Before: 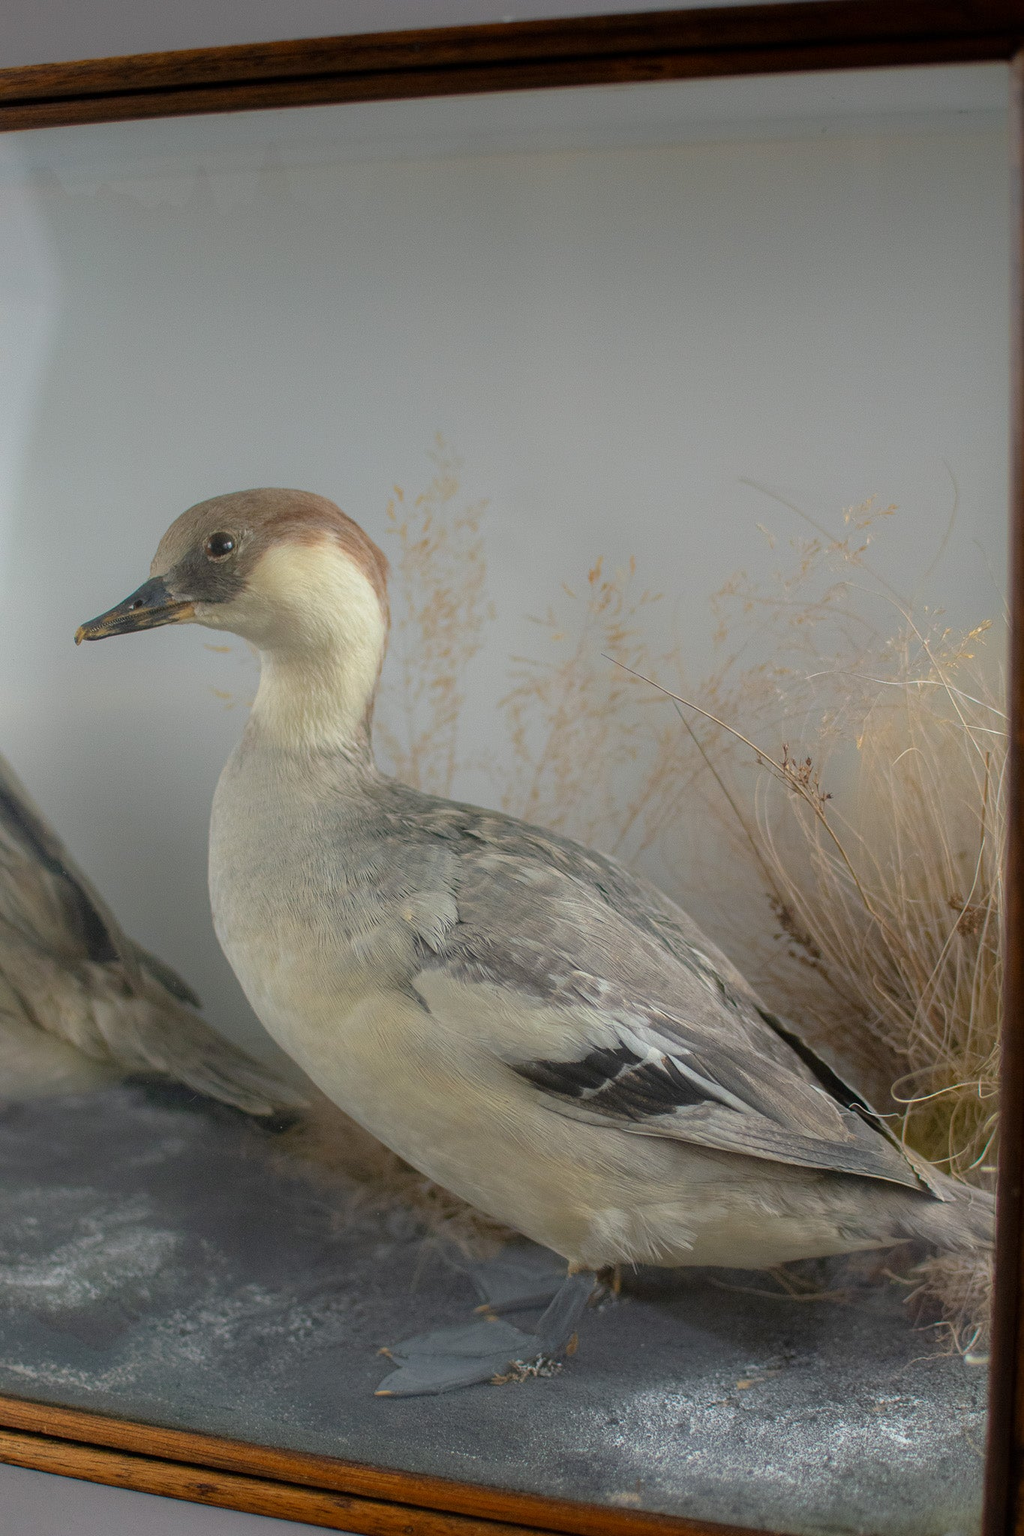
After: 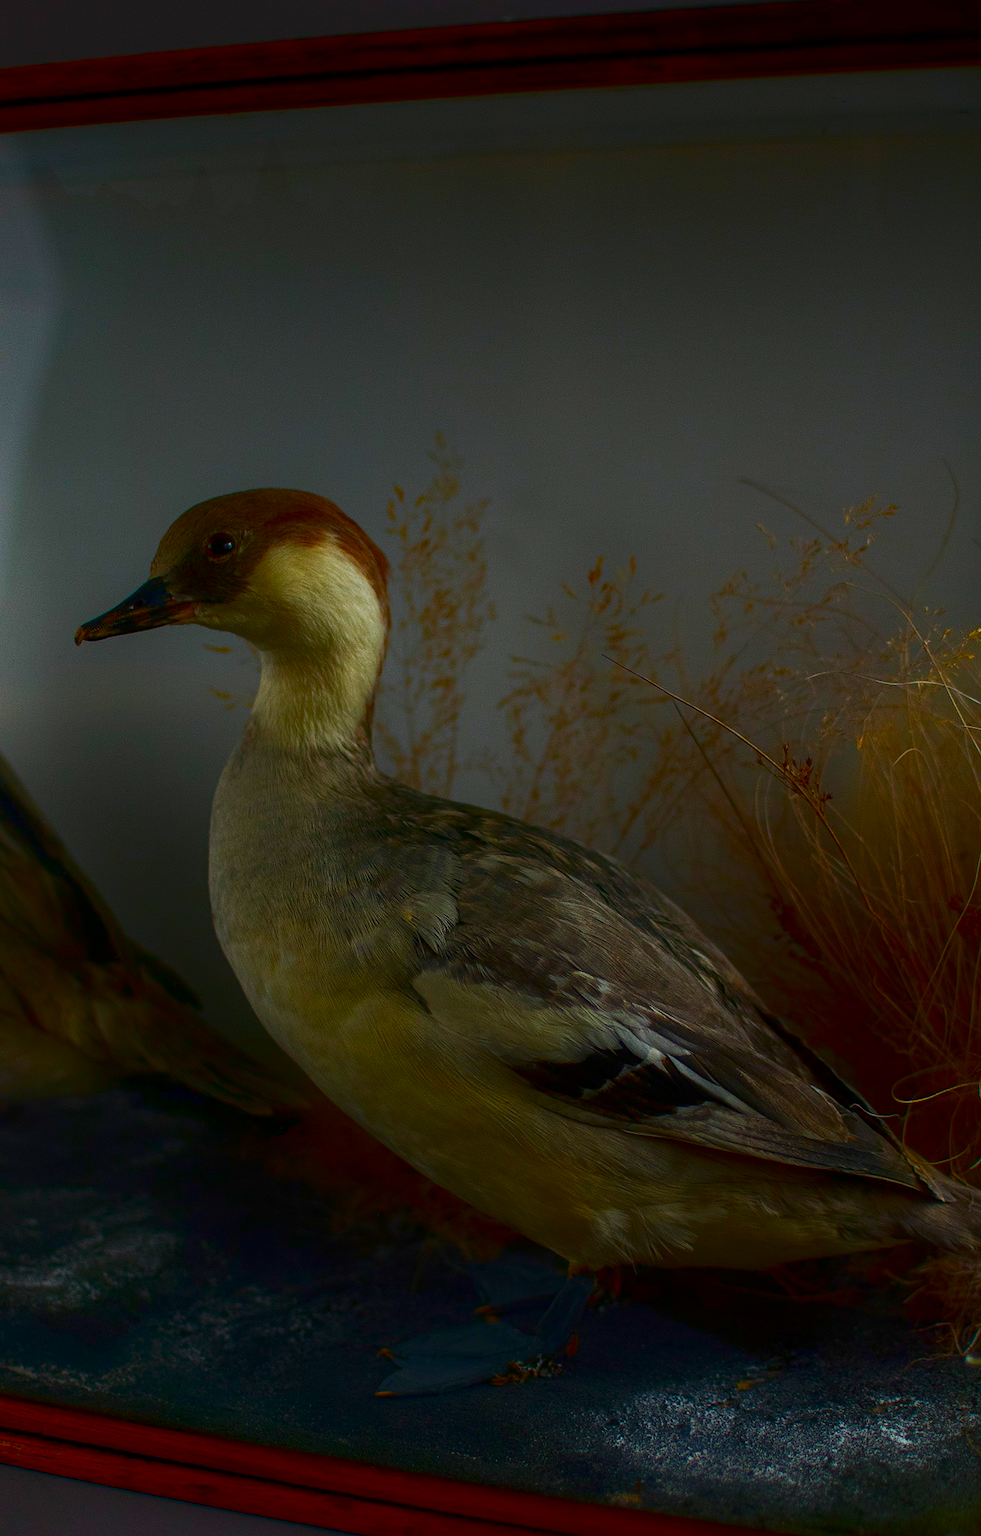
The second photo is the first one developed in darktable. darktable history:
contrast brightness saturation: brightness -0.999, saturation 0.997
crop: right 4.138%, bottom 0.038%
